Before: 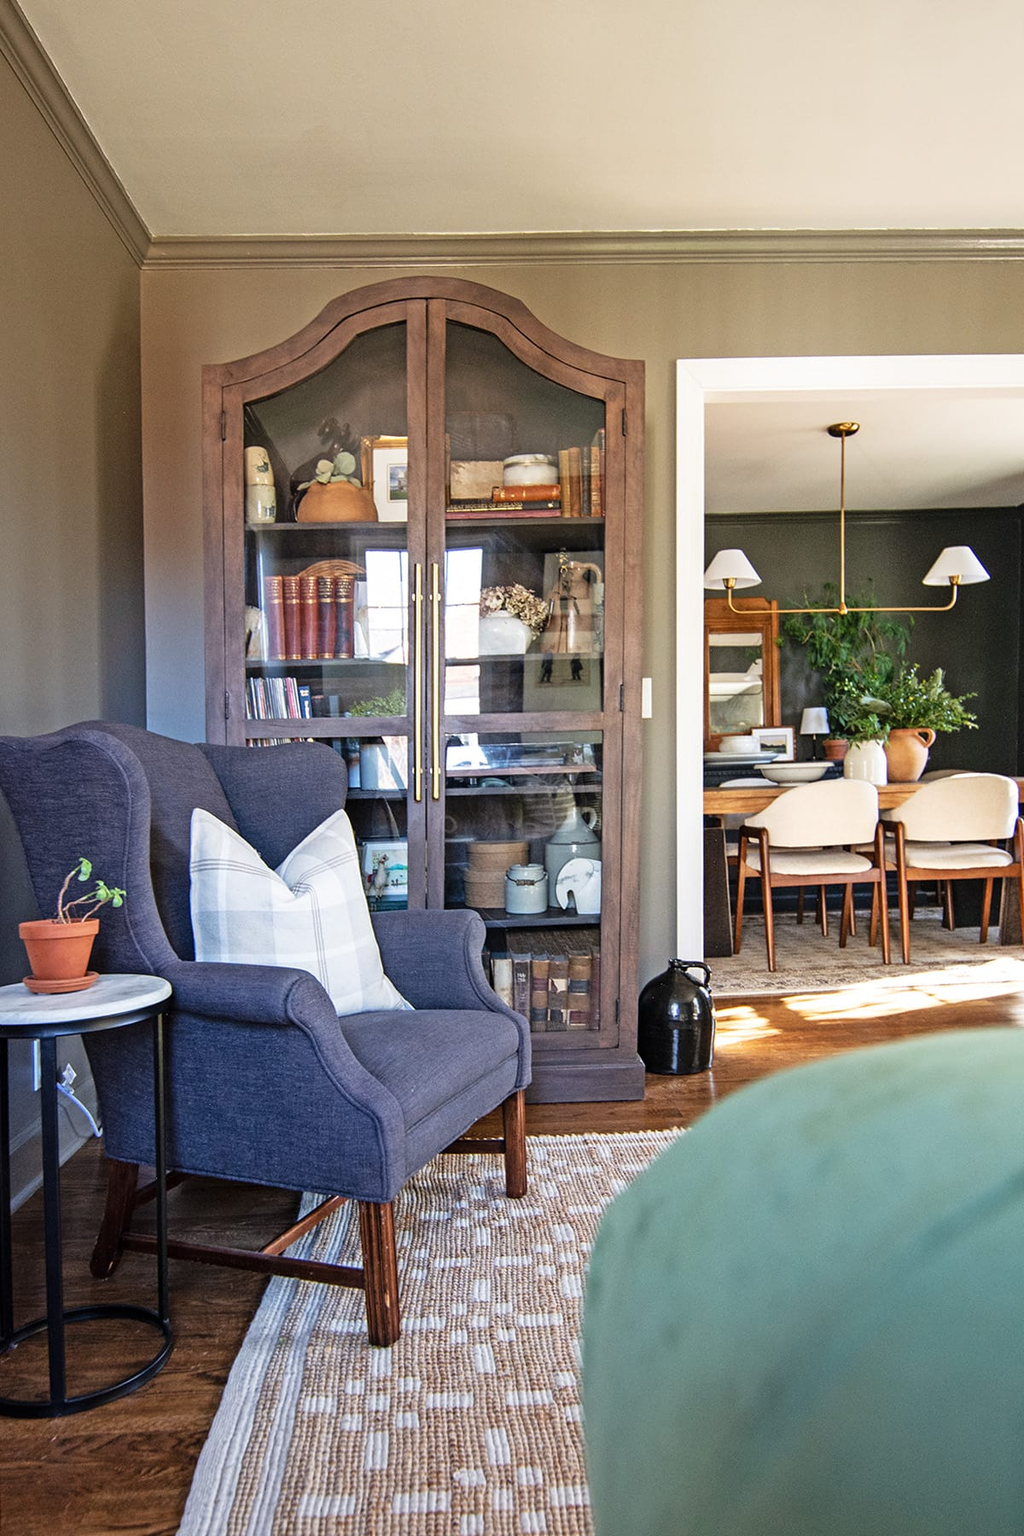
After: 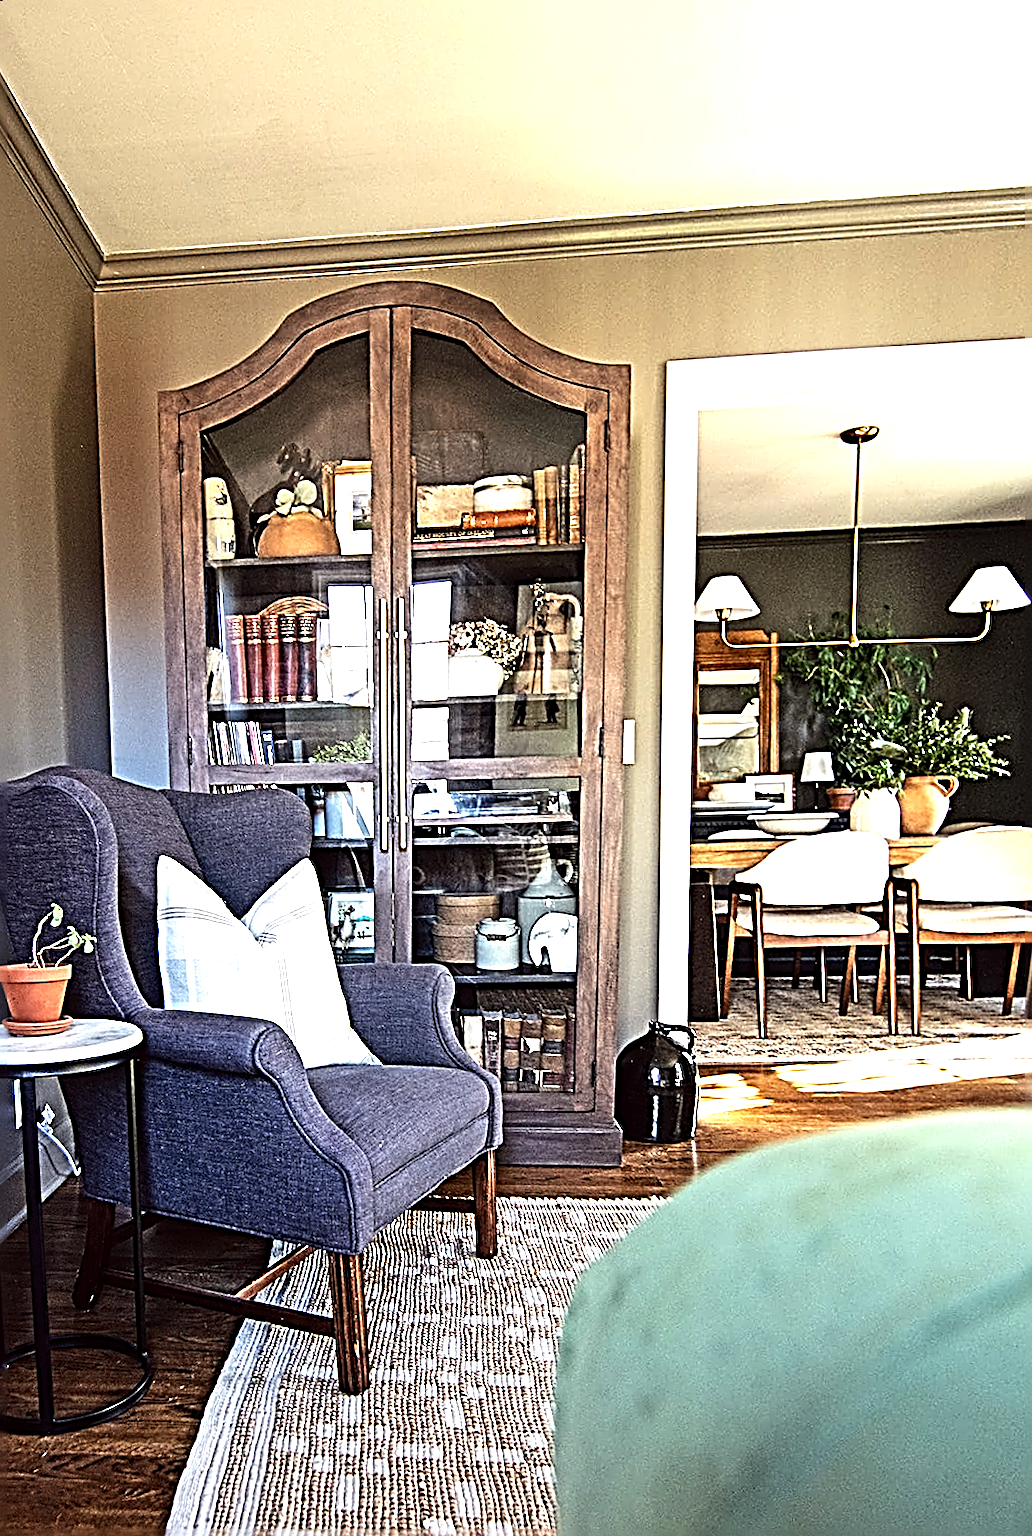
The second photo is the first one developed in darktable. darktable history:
tone equalizer: -8 EV -1.08 EV, -7 EV -1.01 EV, -6 EV -0.867 EV, -5 EV -0.578 EV, -3 EV 0.578 EV, -2 EV 0.867 EV, -1 EV 1.01 EV, +0 EV 1.08 EV, edges refinement/feathering 500, mask exposure compensation -1.57 EV, preserve details no
color correction: highlights a* -0.95, highlights b* 4.5, shadows a* 3.55
sharpen: radius 3.158, amount 1.731
rotate and perspective: rotation 0.062°, lens shift (vertical) 0.115, lens shift (horizontal) -0.133, crop left 0.047, crop right 0.94, crop top 0.061, crop bottom 0.94
